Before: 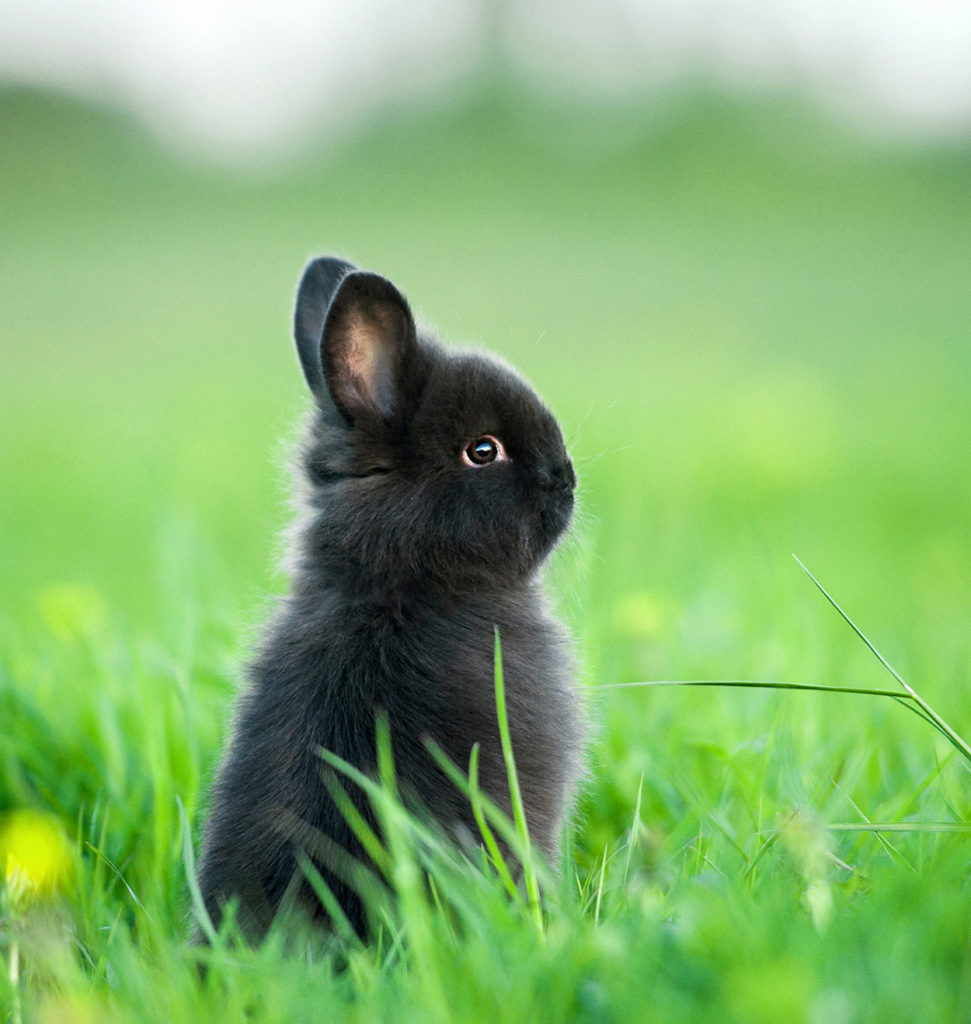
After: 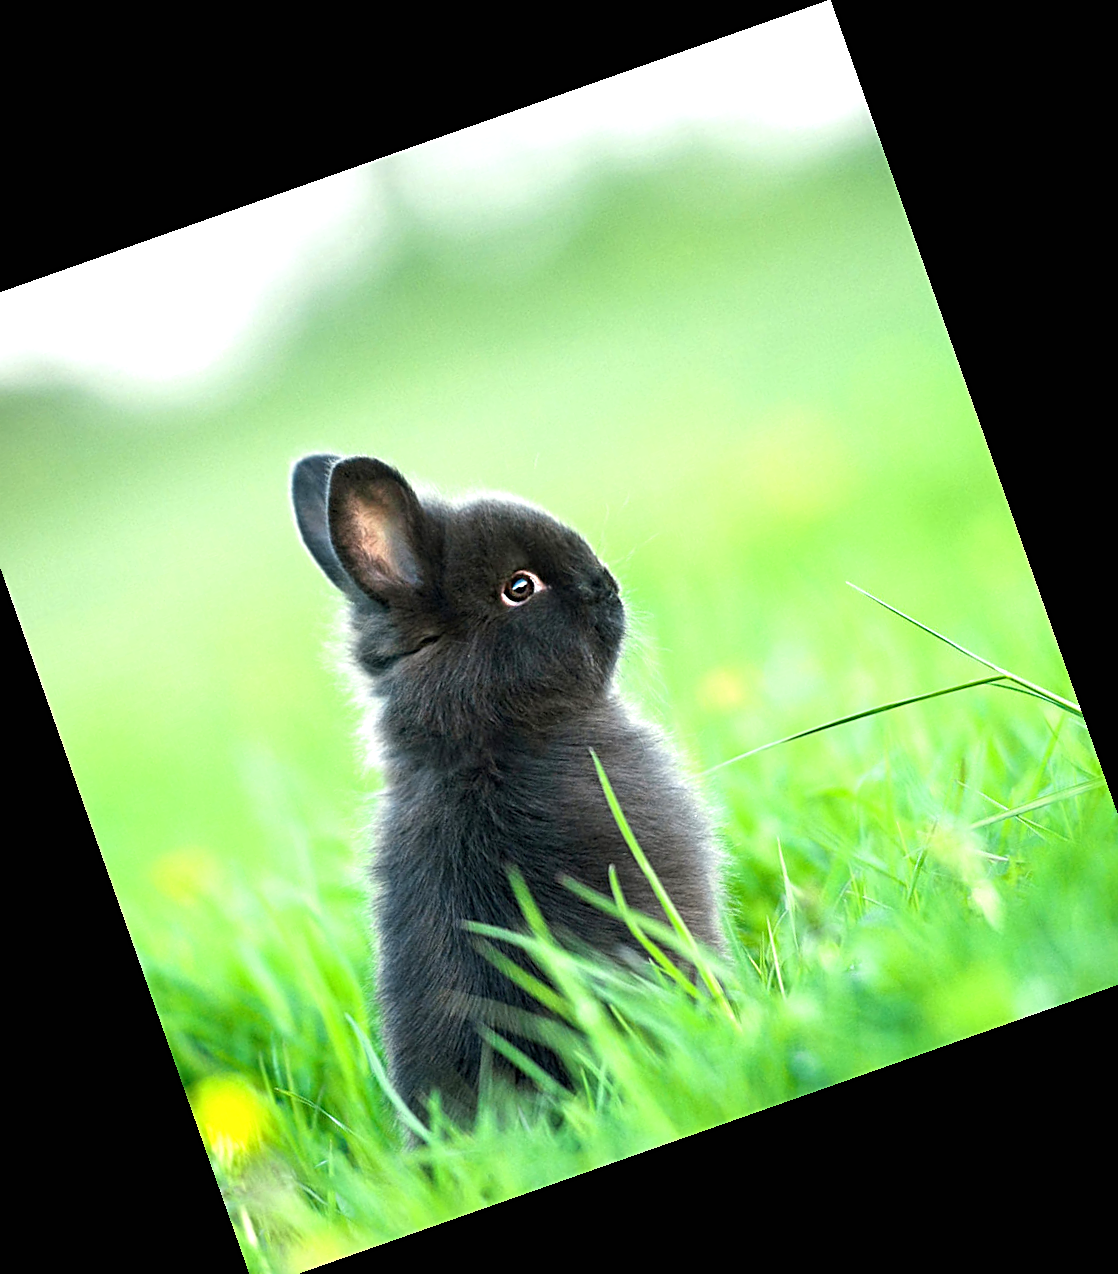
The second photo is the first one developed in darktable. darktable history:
sharpen: on, module defaults
exposure: black level correction 0, exposure 0.7 EV, compensate exposure bias true, compensate highlight preservation false
crop and rotate: angle 19.43°, left 6.812%, right 4.125%, bottom 1.087%
